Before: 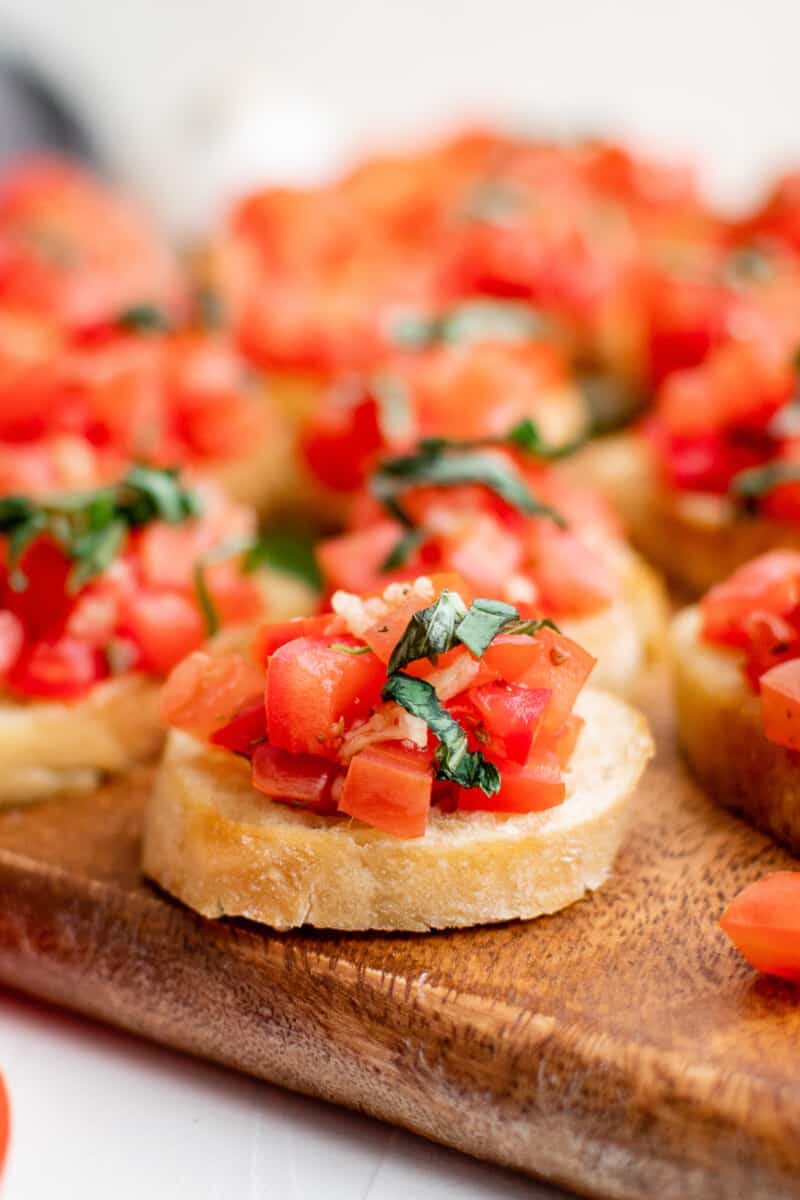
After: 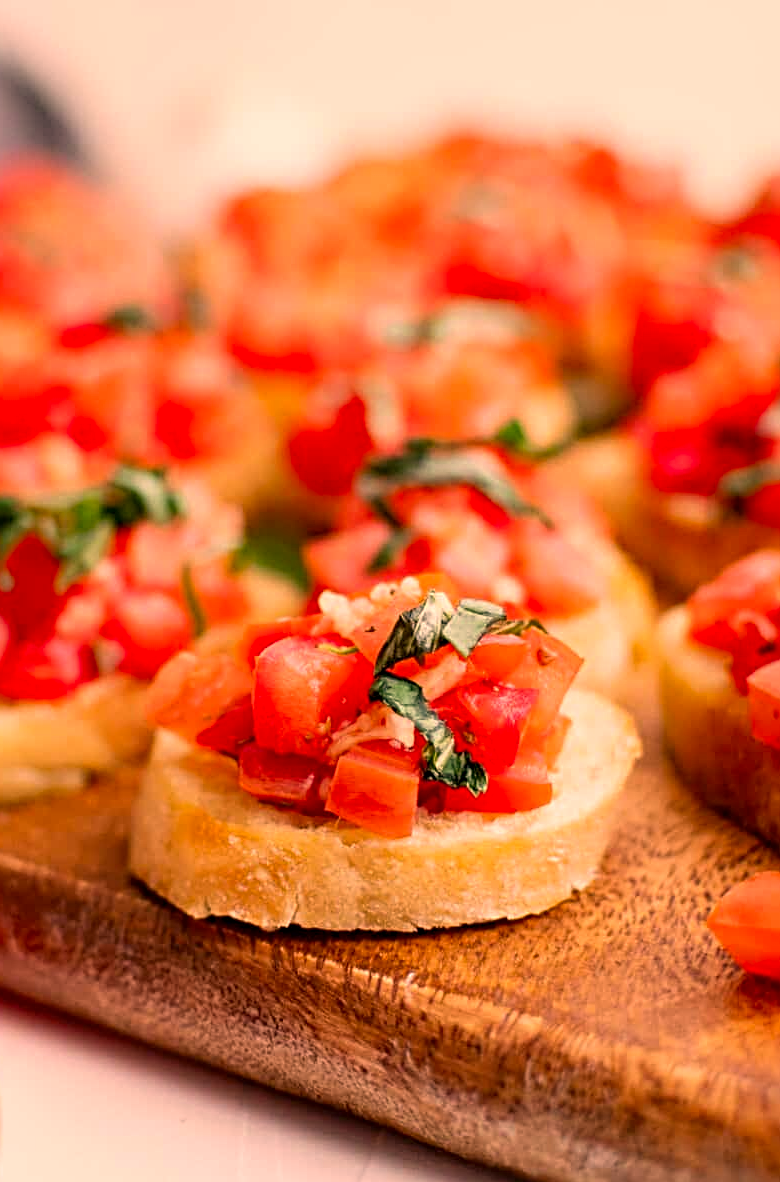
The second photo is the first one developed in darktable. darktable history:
color correction: highlights a* 21.9, highlights b* 21.85
sharpen: radius 3.989
crop and rotate: left 1.717%, right 0.674%, bottom 1.441%
